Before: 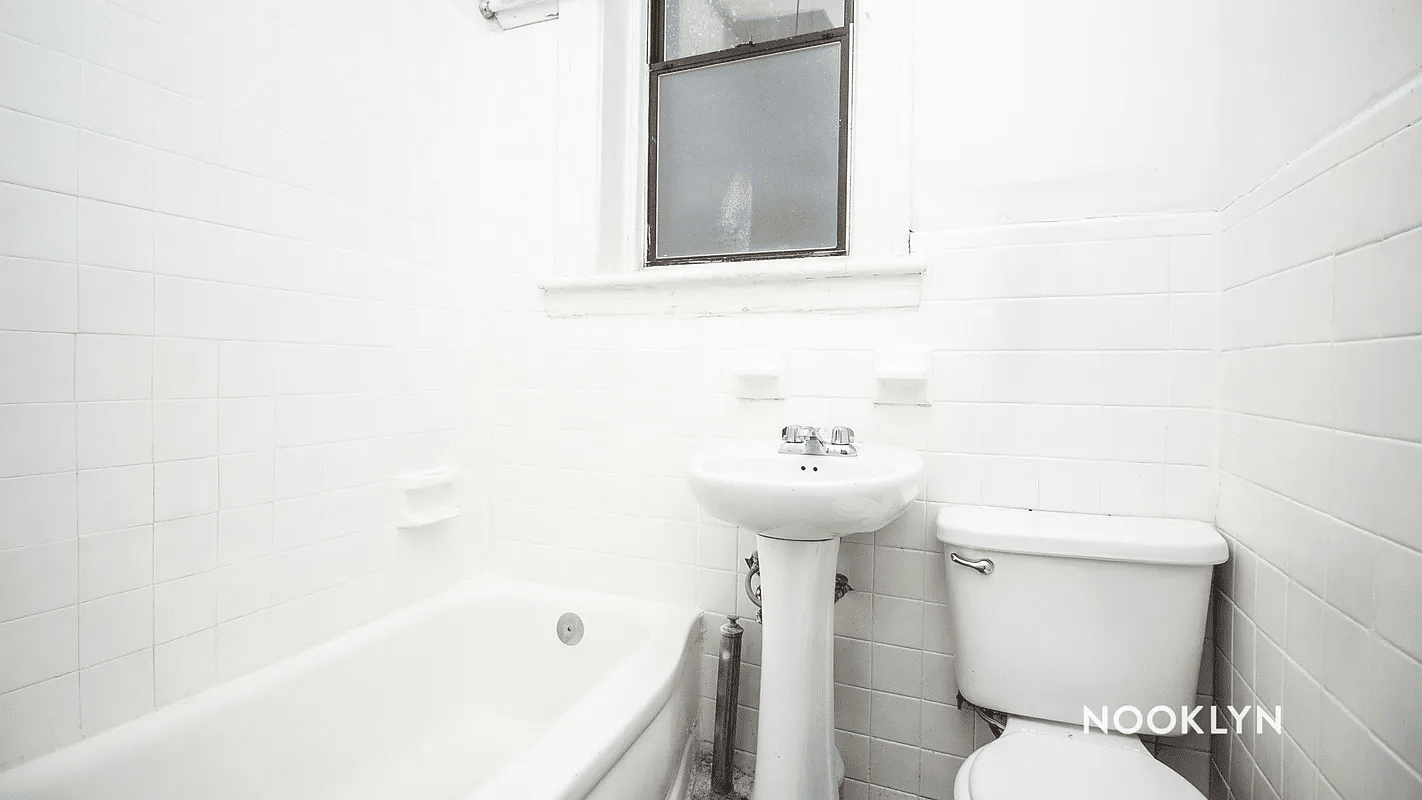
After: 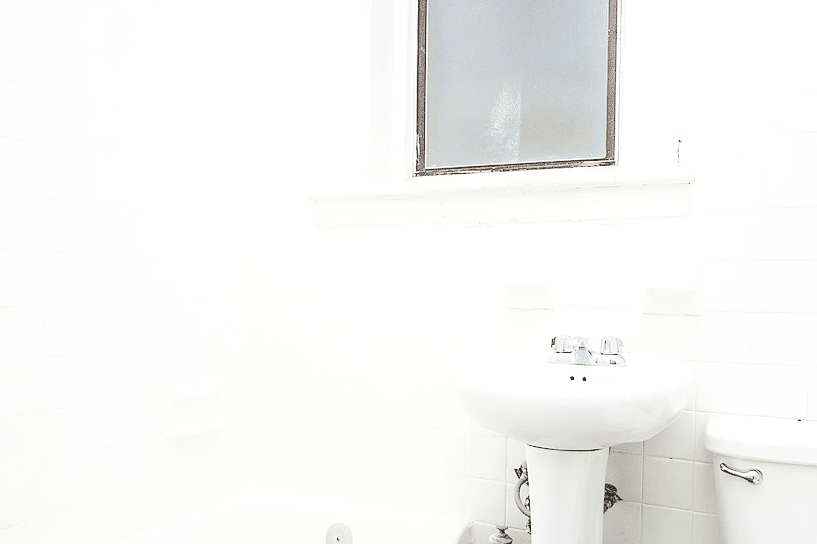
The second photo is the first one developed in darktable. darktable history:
exposure: black level correction 0.007, exposure 0.158 EV, compensate highlight preservation false
shadows and highlights: shadows -22.33, highlights 45.34, soften with gaussian
crop: left 16.254%, top 11.355%, right 26.244%, bottom 20.627%
base curve: preserve colors none
